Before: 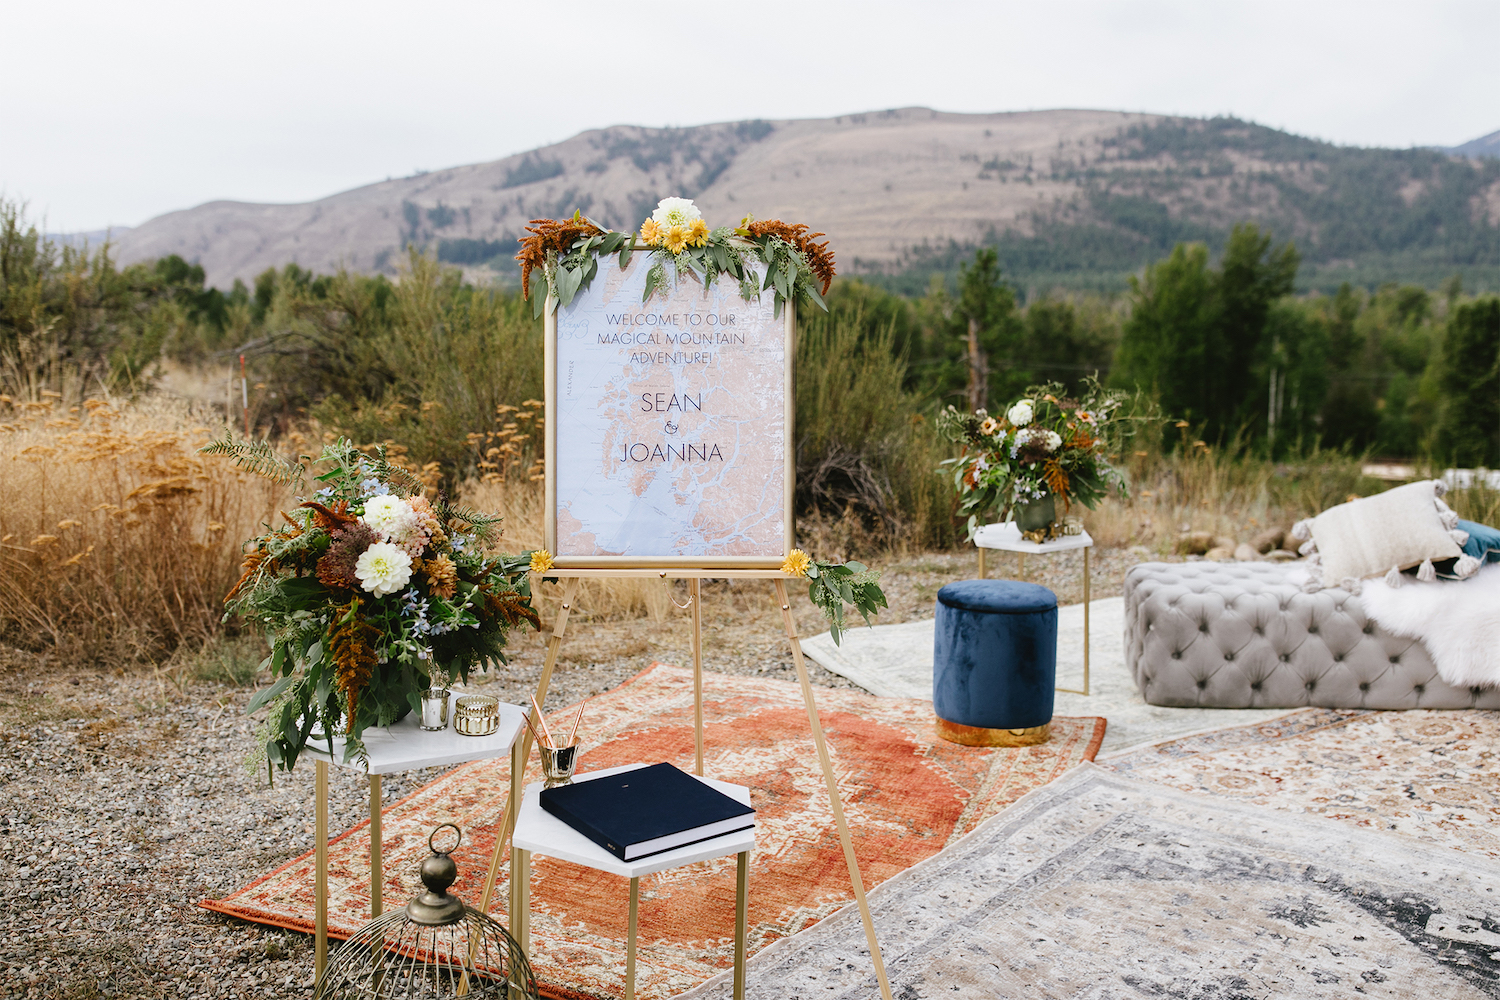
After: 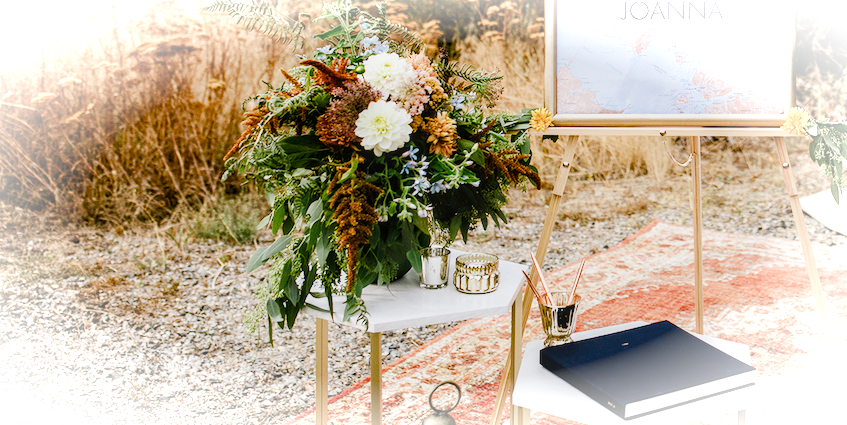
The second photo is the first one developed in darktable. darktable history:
color balance rgb: linear chroma grading › global chroma 15.621%, perceptual saturation grading › global saturation 20%, perceptual saturation grading › highlights -49.97%, perceptual saturation grading › shadows 25.047%, perceptual brilliance grading › highlights 11.453%, global vibrance 15.121%
exposure: exposure 0.647 EV, compensate exposure bias true, compensate highlight preservation false
crop: top 44.221%, right 43.476%, bottom 13.265%
local contrast: on, module defaults
filmic rgb: black relative exposure -7.65 EV, white relative exposure 4.56 EV, hardness 3.61, contrast 0.996
vignetting: brightness 0.982, saturation -0.493, automatic ratio true
